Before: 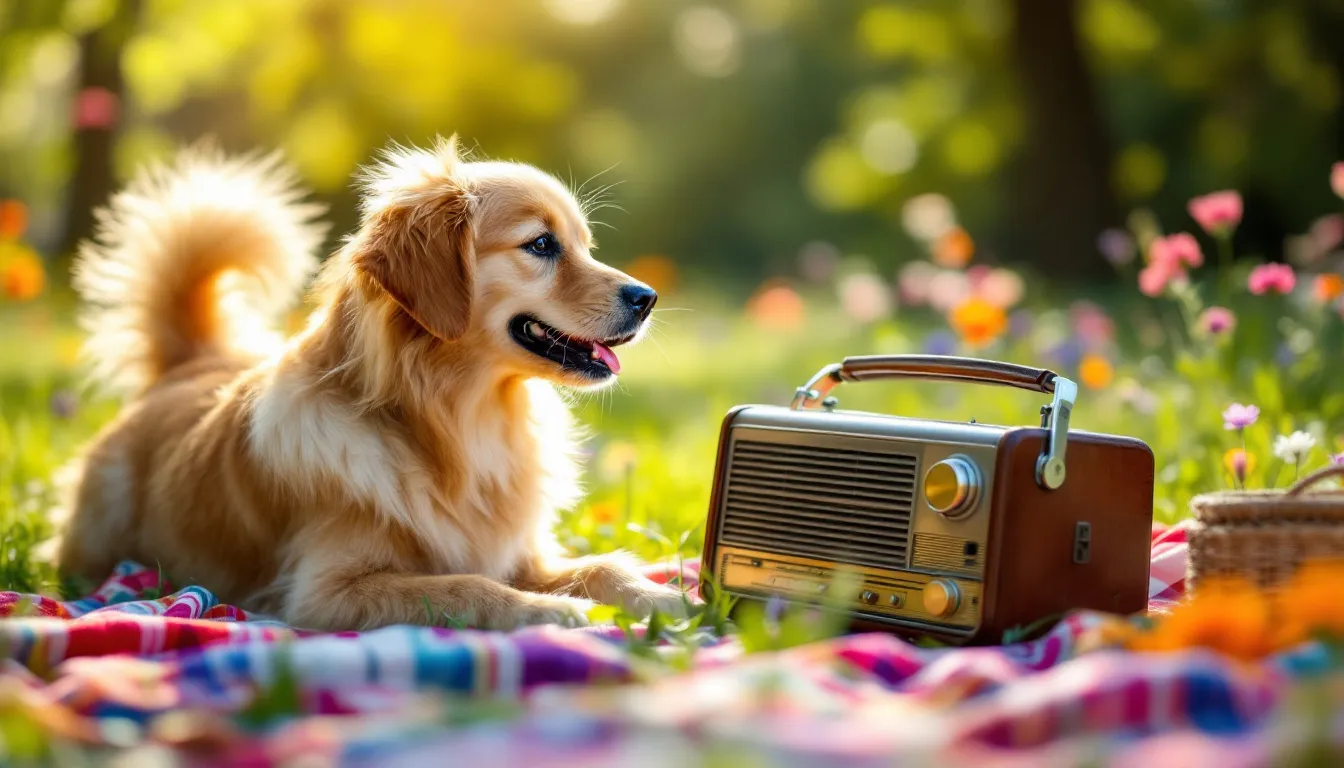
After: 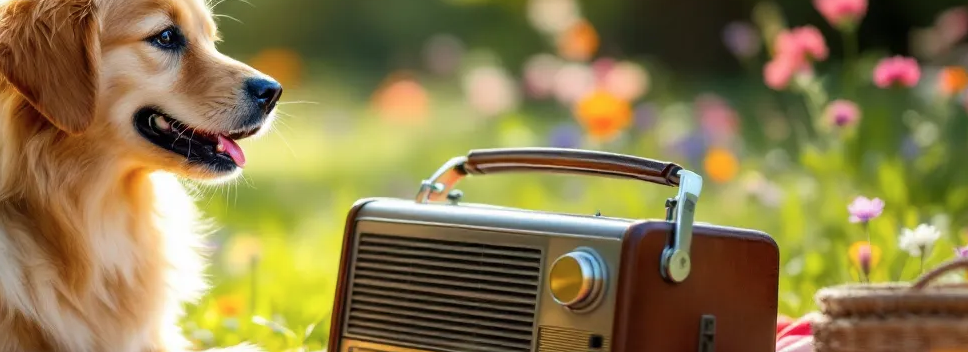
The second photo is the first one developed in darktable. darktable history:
color balance rgb: perceptual saturation grading › global saturation -3%
crop and rotate: left 27.938%, top 27.046%, bottom 27.046%
